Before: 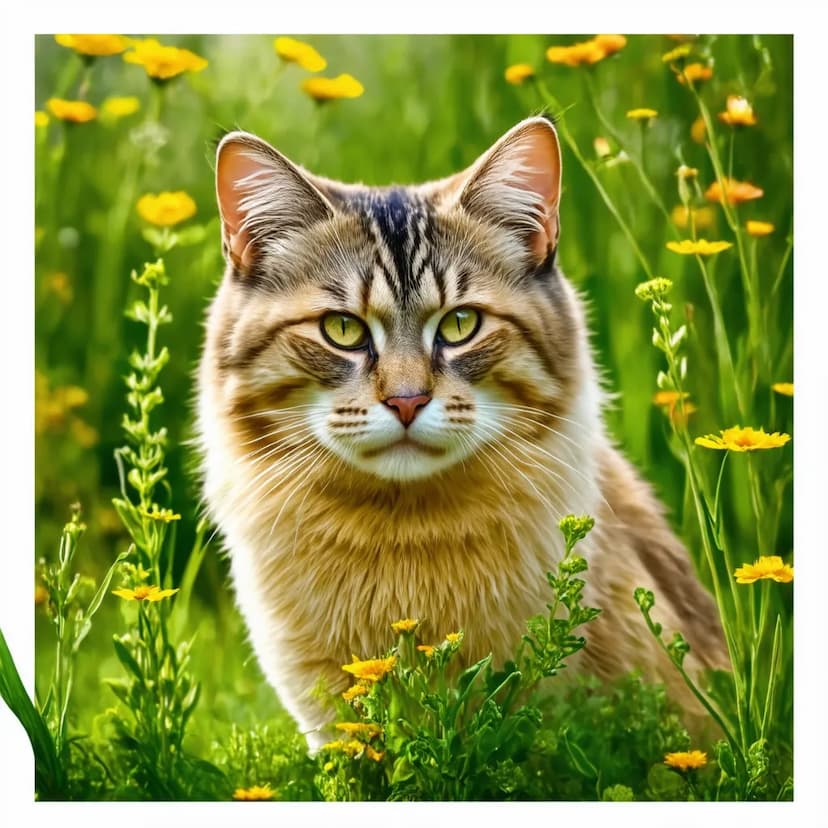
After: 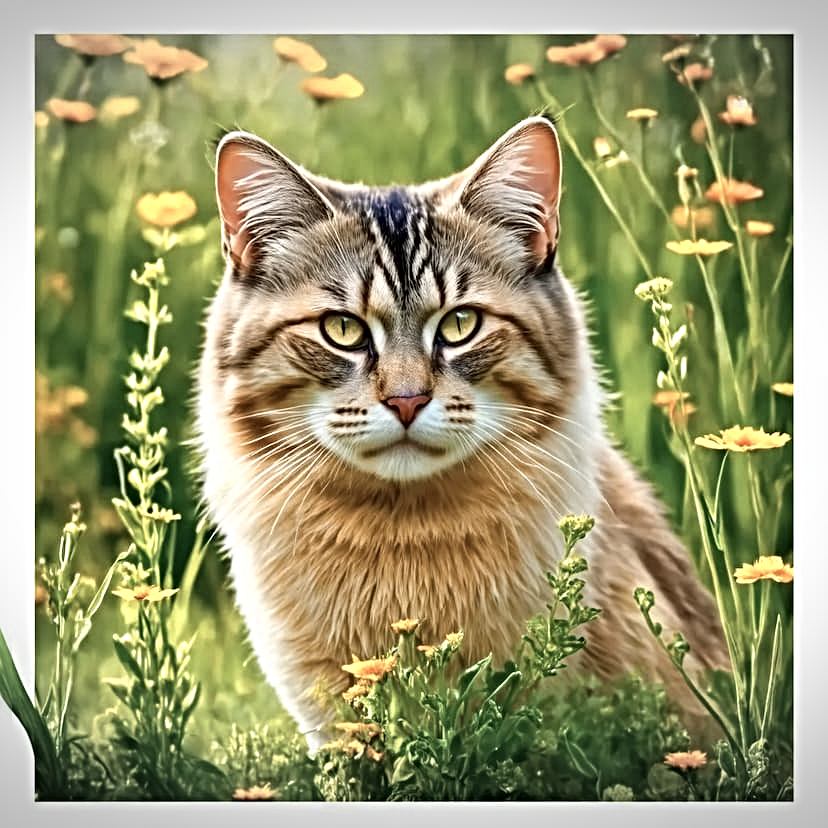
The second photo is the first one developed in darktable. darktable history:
contrast brightness saturation: saturation -0.05
contrast equalizer: octaves 7, y [[0.5 ×6], [0.5 ×6], [0.5 ×6], [0 ×6], [0, 0, 0, 0.581, 0.011, 0]]
color zones: curves: ch0 [(0, 0.473) (0.001, 0.473) (0.226, 0.548) (0.4, 0.589) (0.525, 0.54) (0.728, 0.403) (0.999, 0.473) (1, 0.473)]; ch1 [(0, 0.619) (0.001, 0.619) (0.234, 0.388) (0.4, 0.372) (0.528, 0.422) (0.732, 0.53) (0.999, 0.619) (1, 0.619)]; ch2 [(0, 0.547) (0.001, 0.547) (0.226, 0.45) (0.4, 0.525) (0.525, 0.585) (0.8, 0.511) (0.999, 0.547) (1, 0.547)]
vignetting: fall-off start 97.73%, fall-off radius 99.22%, width/height ratio 1.373, dithering 16-bit output, unbound false
sharpen: radius 4.862
